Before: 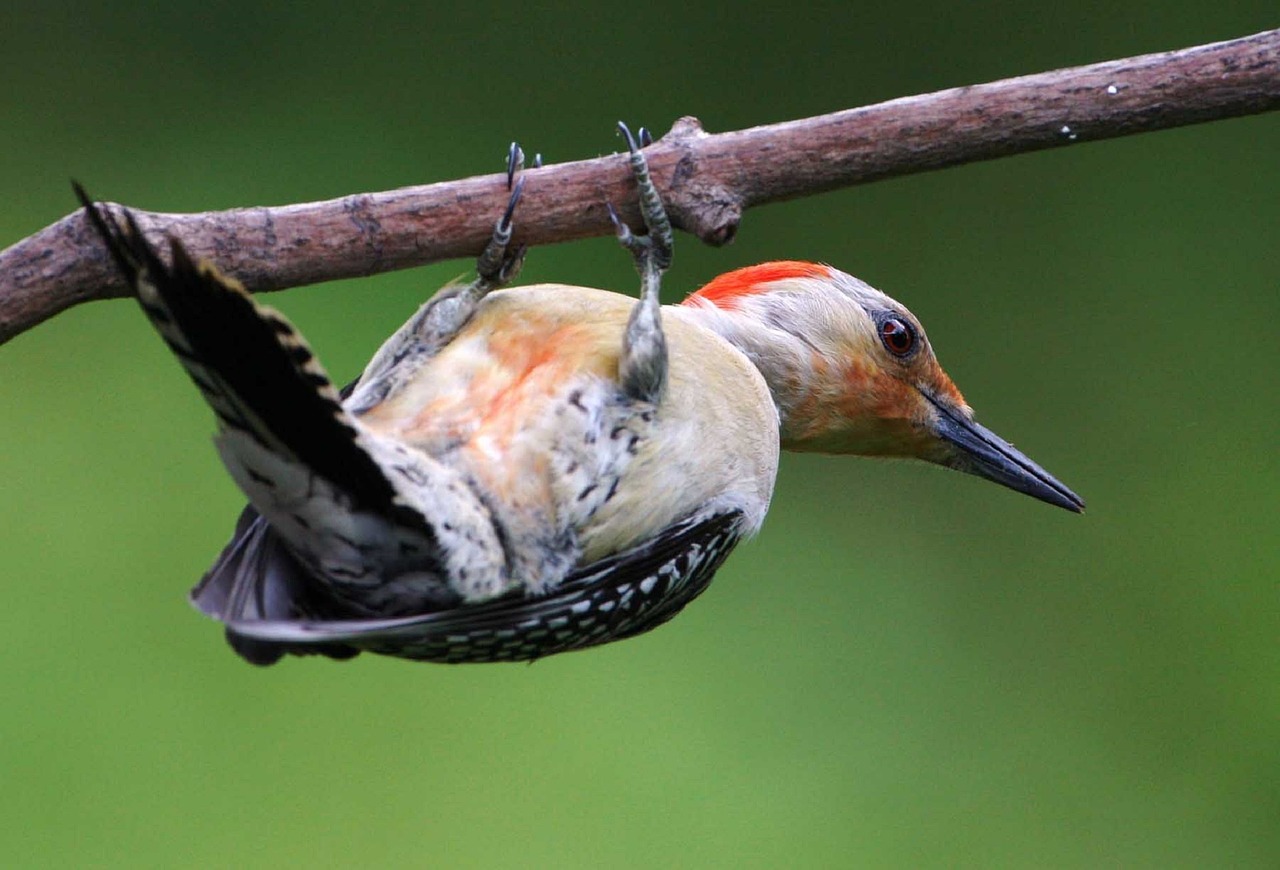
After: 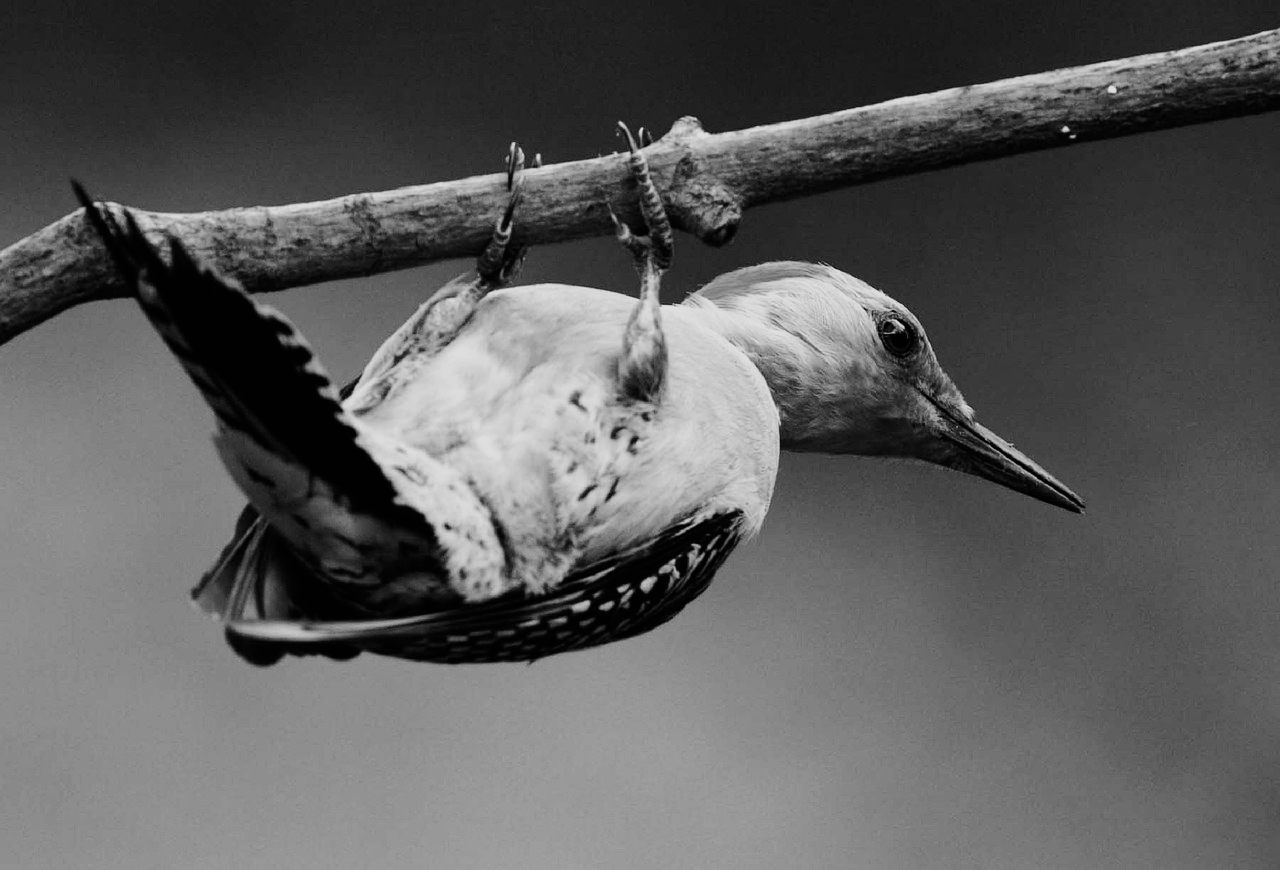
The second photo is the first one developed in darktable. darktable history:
monochrome: on, module defaults
sigmoid: contrast 1.7, skew -0.2, preserve hue 0%, red attenuation 0.1, red rotation 0.035, green attenuation 0.1, green rotation -0.017, blue attenuation 0.15, blue rotation -0.052, base primaries Rec2020
color correction: highlights a* -15.58, highlights b* 40, shadows a* -40, shadows b* -26.18
